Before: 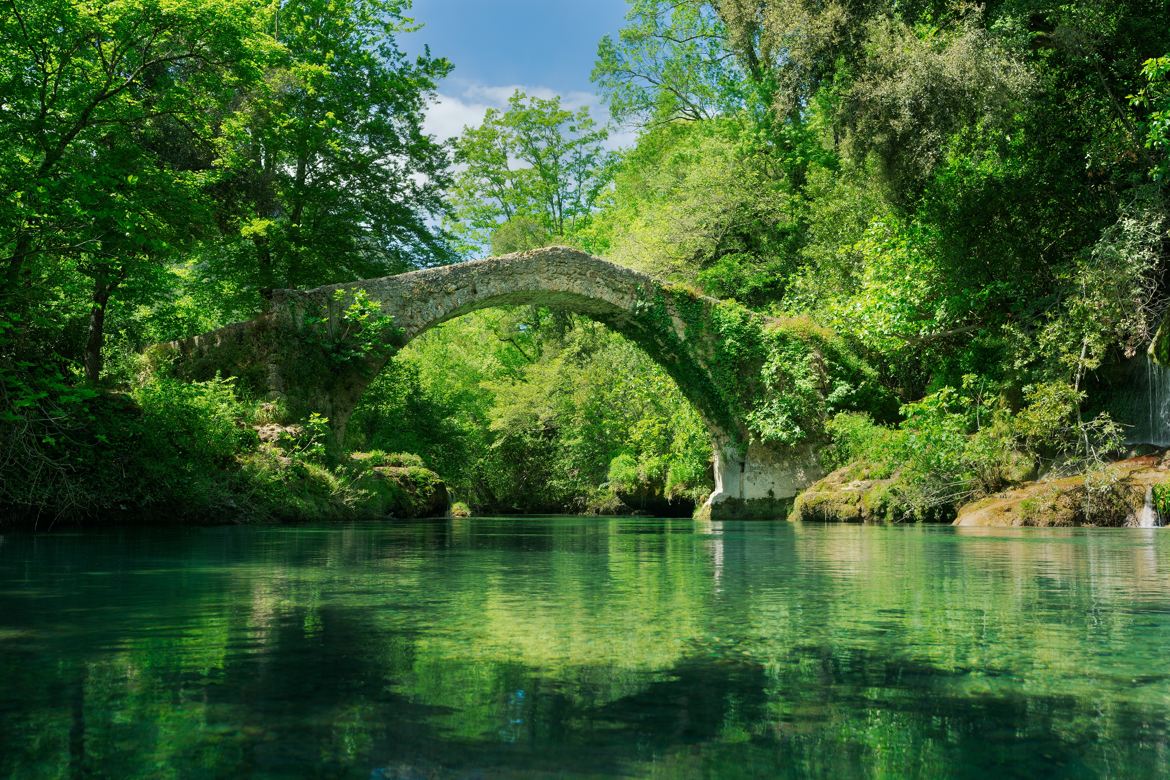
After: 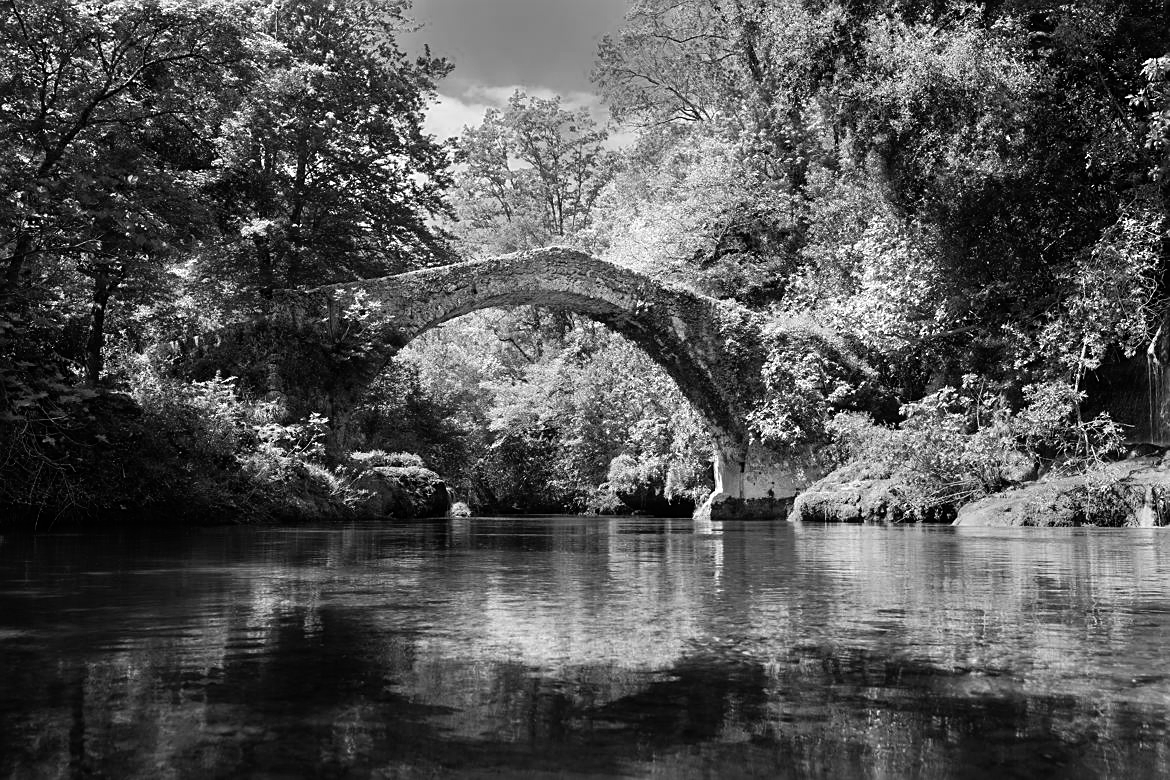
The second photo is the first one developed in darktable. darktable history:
color correction: highlights a* 5.3, highlights b* 24.26, shadows a* -15.58, shadows b* 4.02
sharpen: on, module defaults
rgb curve: curves: ch0 [(0, 0) (0.136, 0.078) (0.262, 0.245) (0.414, 0.42) (1, 1)], compensate middle gray true, preserve colors basic power
color zones: curves: ch0 [(0.002, 0.593) (0.143, 0.417) (0.285, 0.541) (0.455, 0.289) (0.608, 0.327) (0.727, 0.283) (0.869, 0.571) (1, 0.603)]; ch1 [(0, 0) (0.143, 0) (0.286, 0) (0.429, 0) (0.571, 0) (0.714, 0) (0.857, 0)]
